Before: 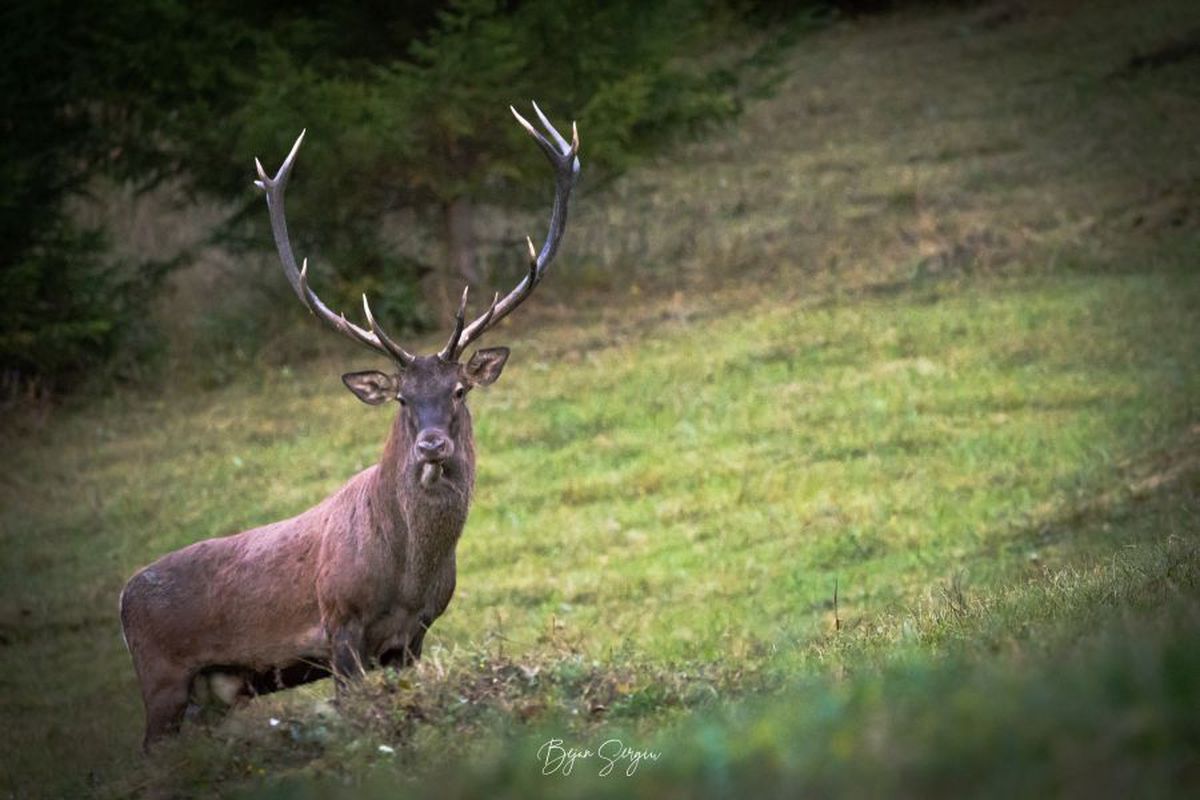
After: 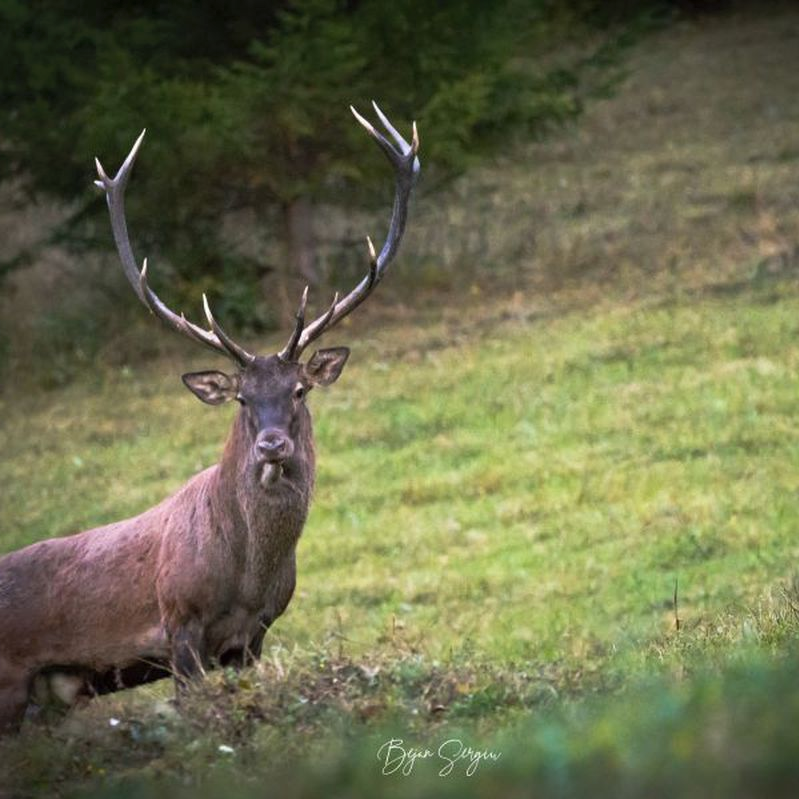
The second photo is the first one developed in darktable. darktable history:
shadows and highlights: shadows 62.66, white point adjustment 0.37, highlights -34.44, compress 83.82%
crop and rotate: left 13.342%, right 19.991%
